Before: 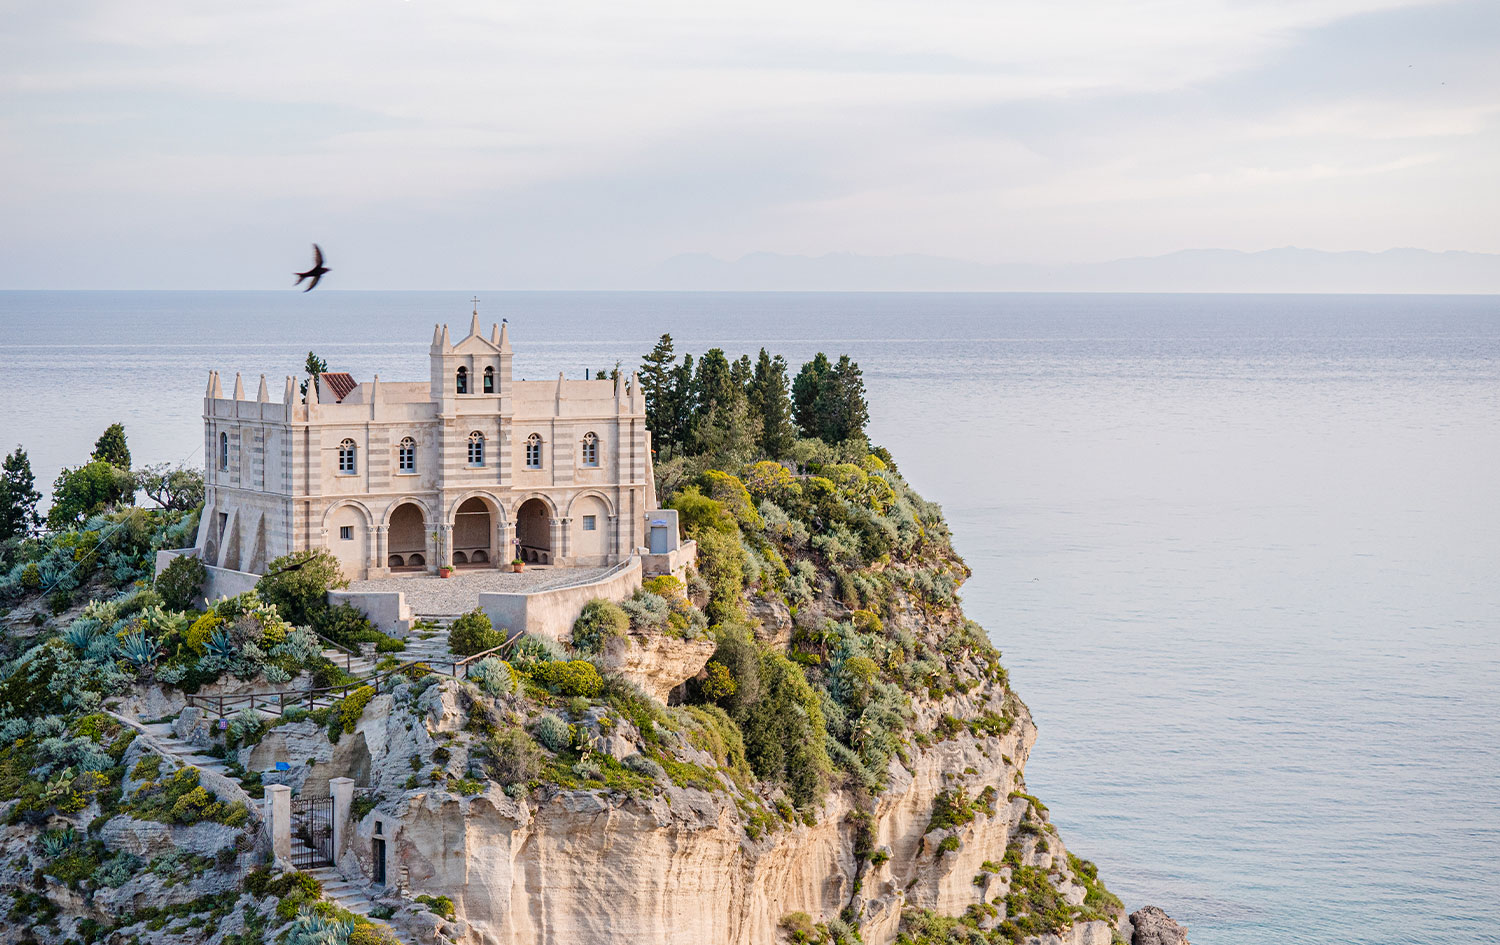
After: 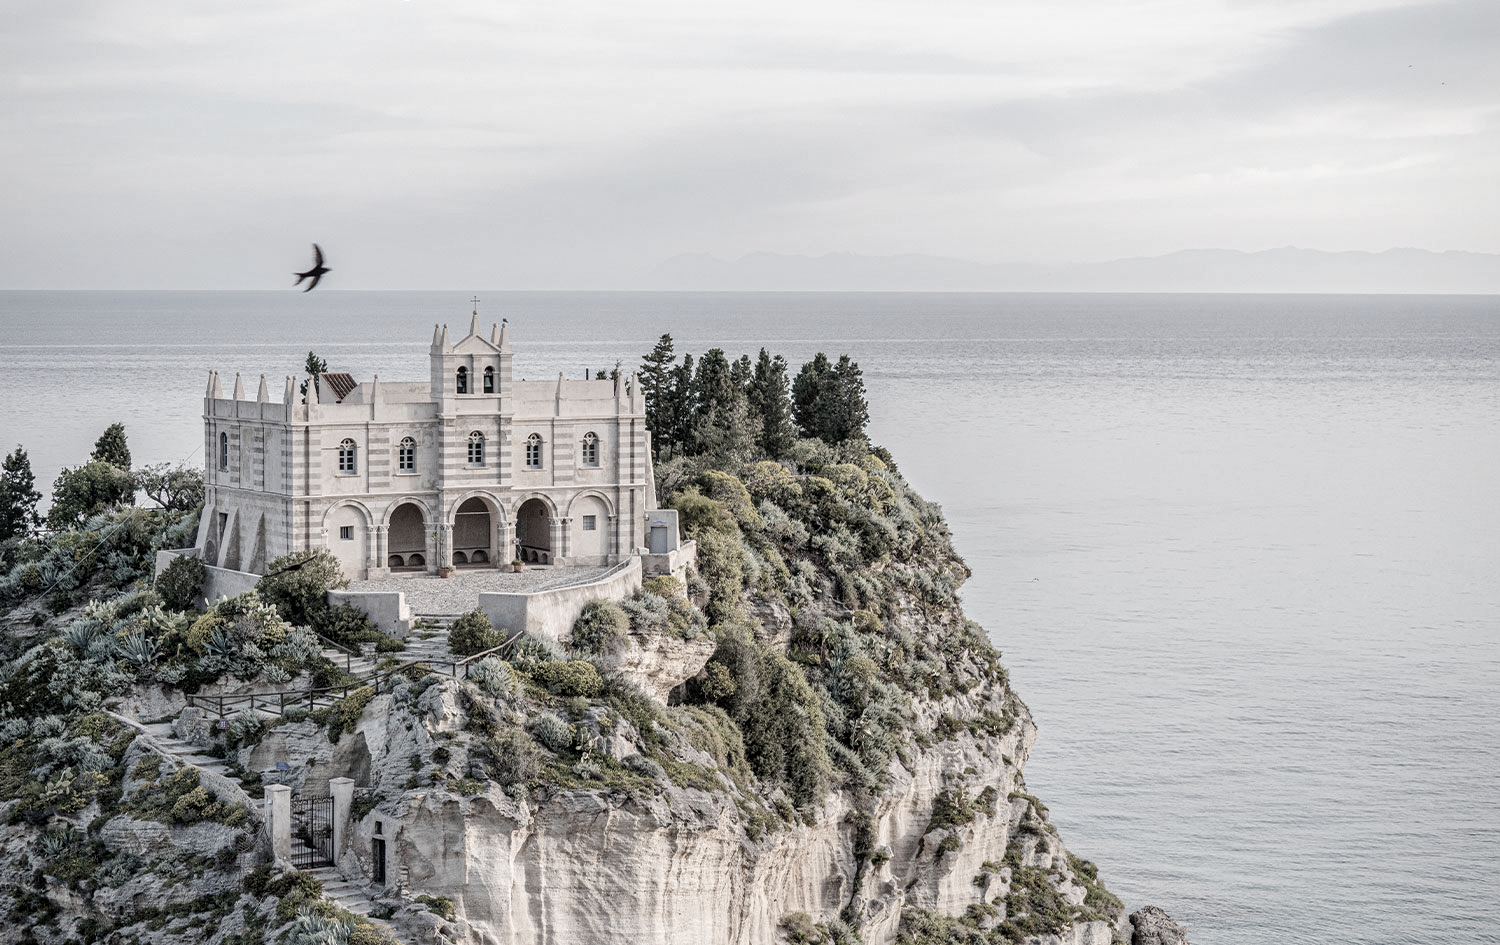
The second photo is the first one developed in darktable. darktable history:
color correction: saturation 0.3
local contrast: on, module defaults
